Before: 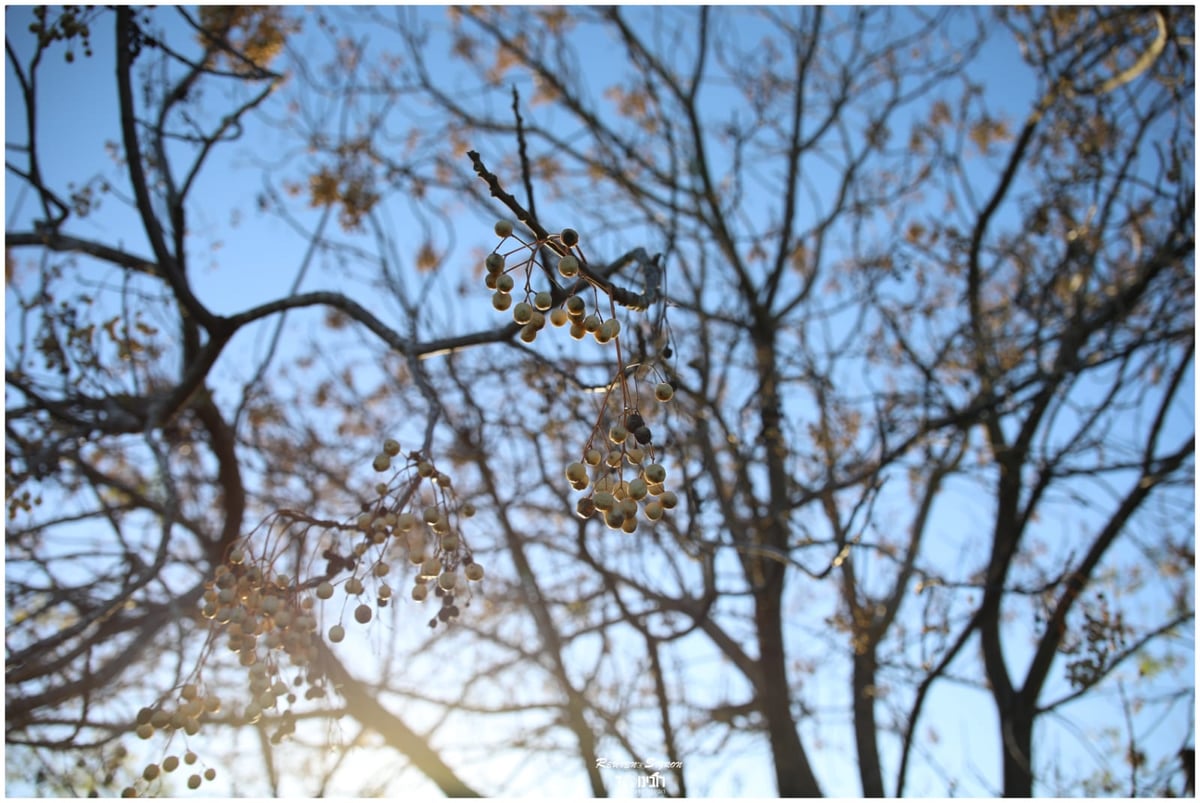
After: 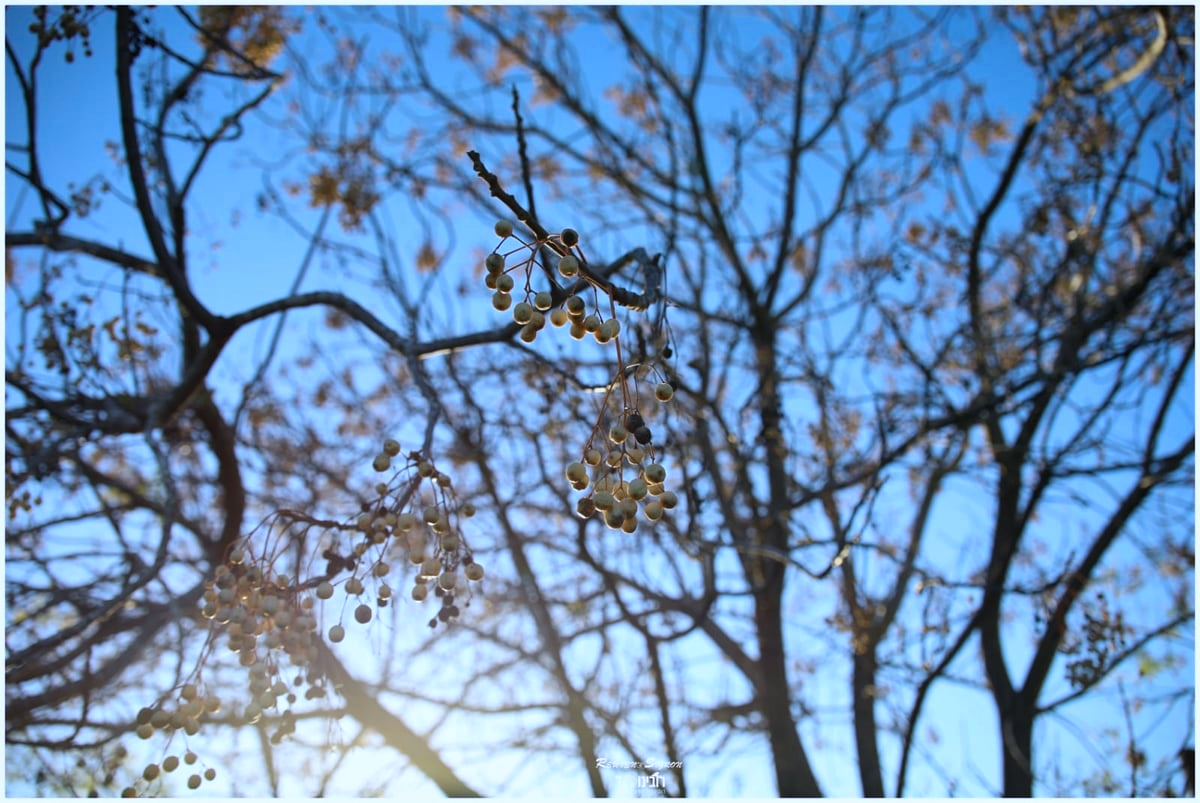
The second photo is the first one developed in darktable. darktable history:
color calibration: output R [0.994, 0.059, -0.119, 0], output G [-0.036, 1.09, -0.119, 0], output B [0.078, -0.108, 0.961, 0], illuminant custom, x 0.371, y 0.382, temperature 4281.14 K
local contrast: mode bilateral grid, contrast 20, coarseness 50, detail 120%, midtone range 0.2
